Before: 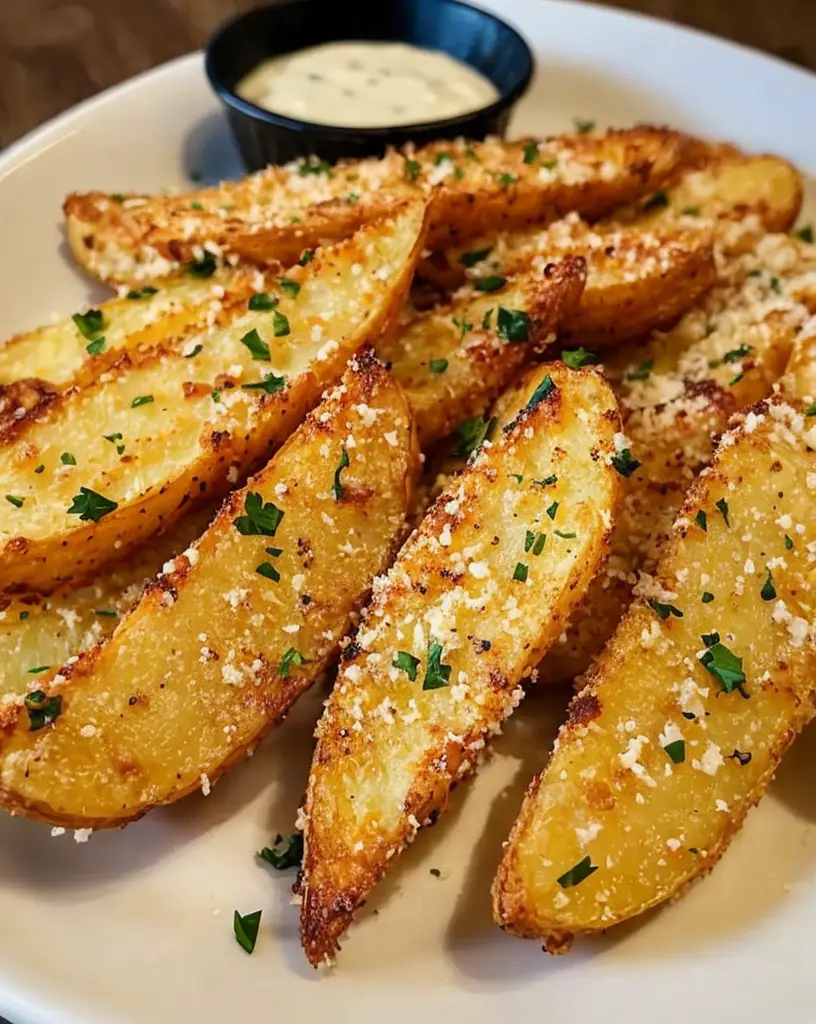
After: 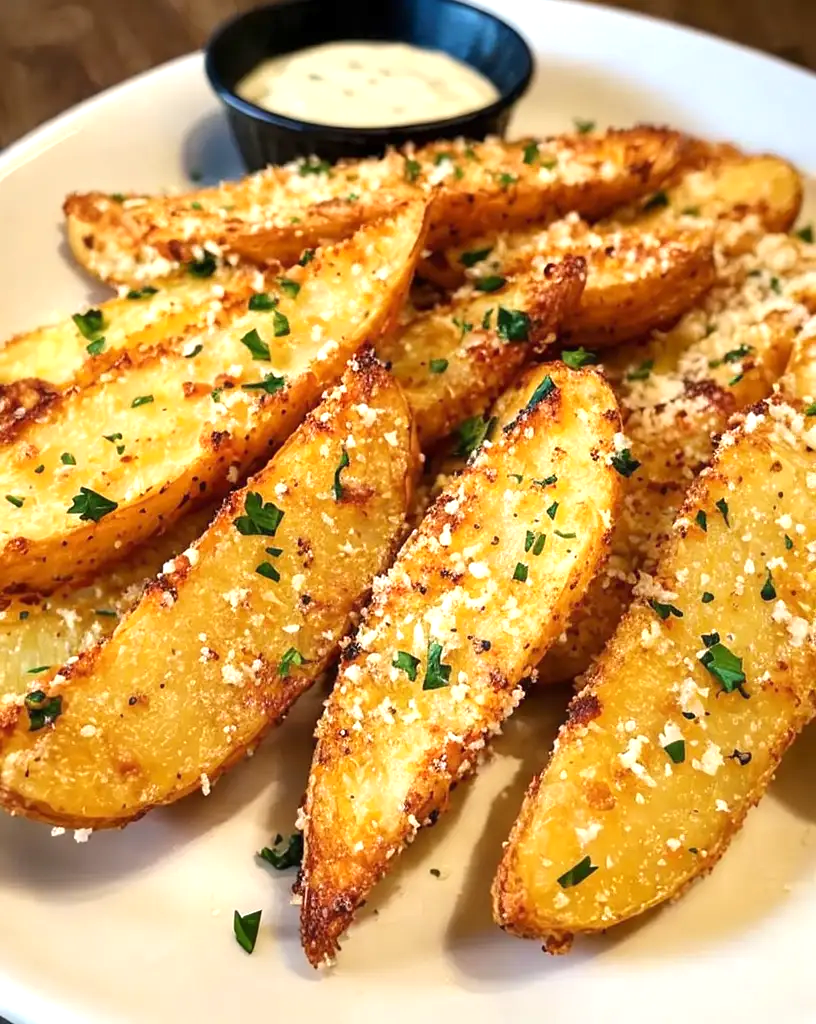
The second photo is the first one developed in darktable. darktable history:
exposure: exposure 0.631 EV, compensate highlight preservation false
